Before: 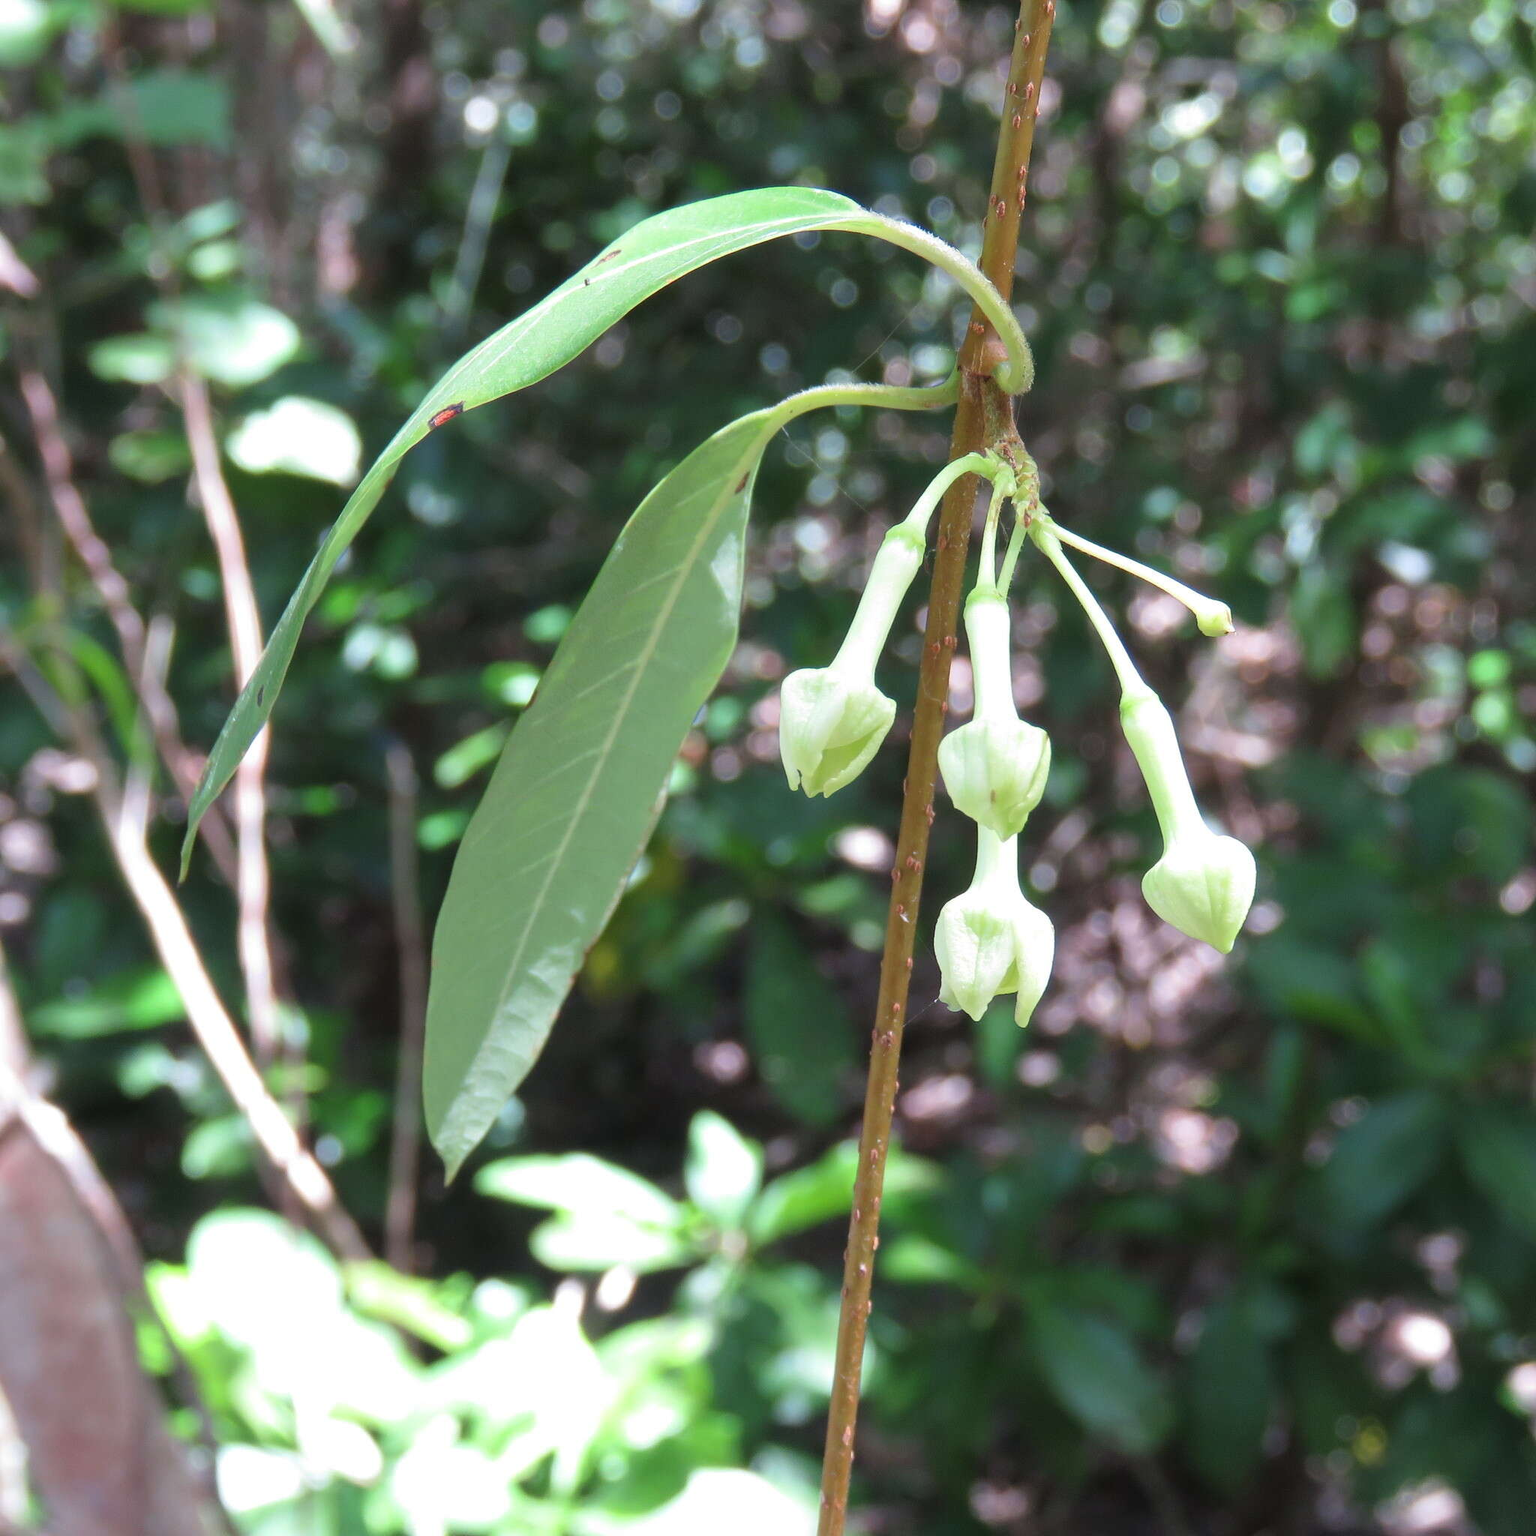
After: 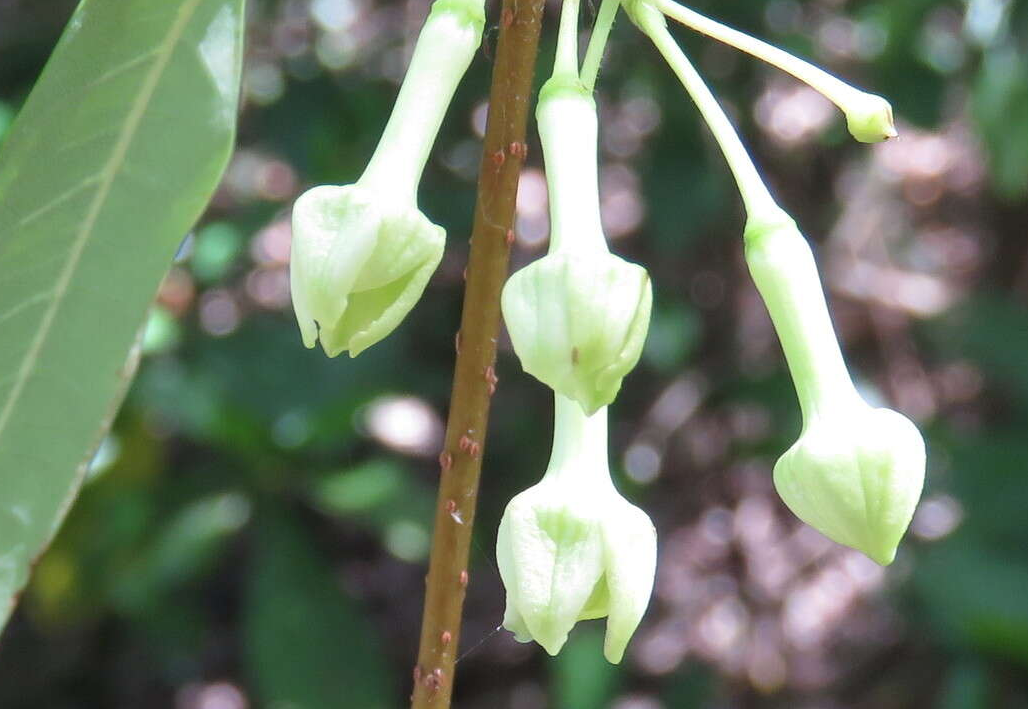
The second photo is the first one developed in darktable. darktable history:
crop: left 36.618%, top 34.489%, right 13.149%, bottom 30.883%
